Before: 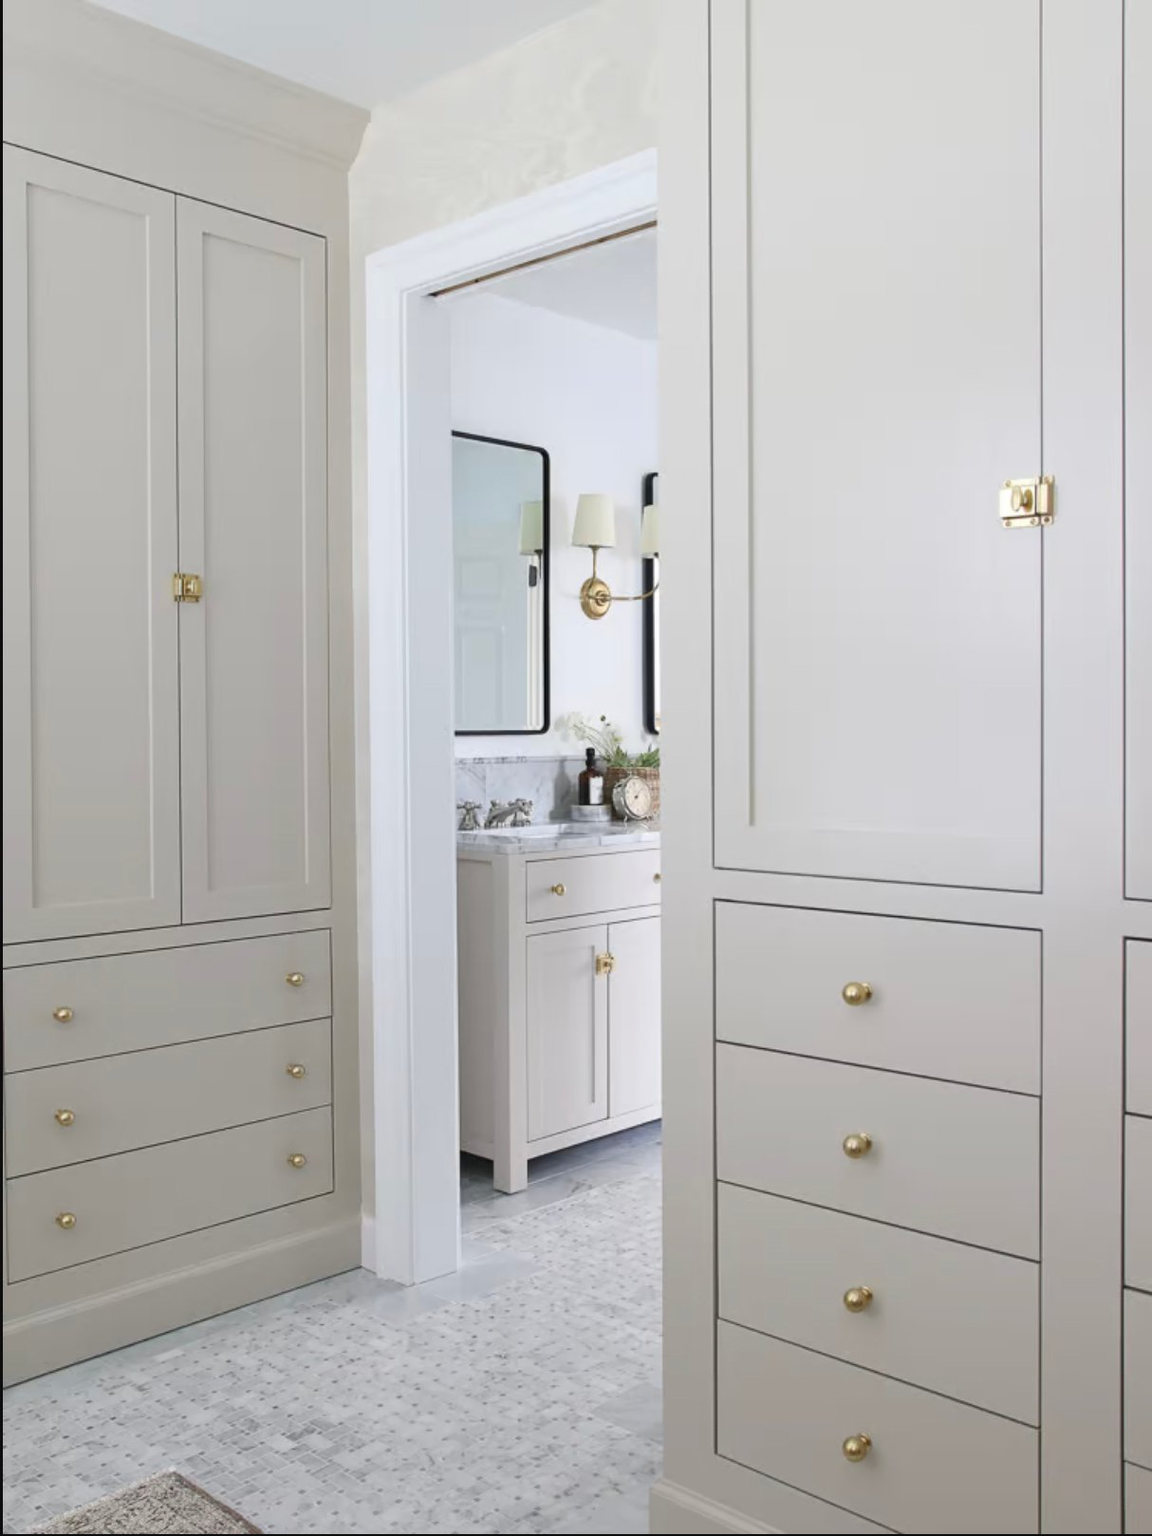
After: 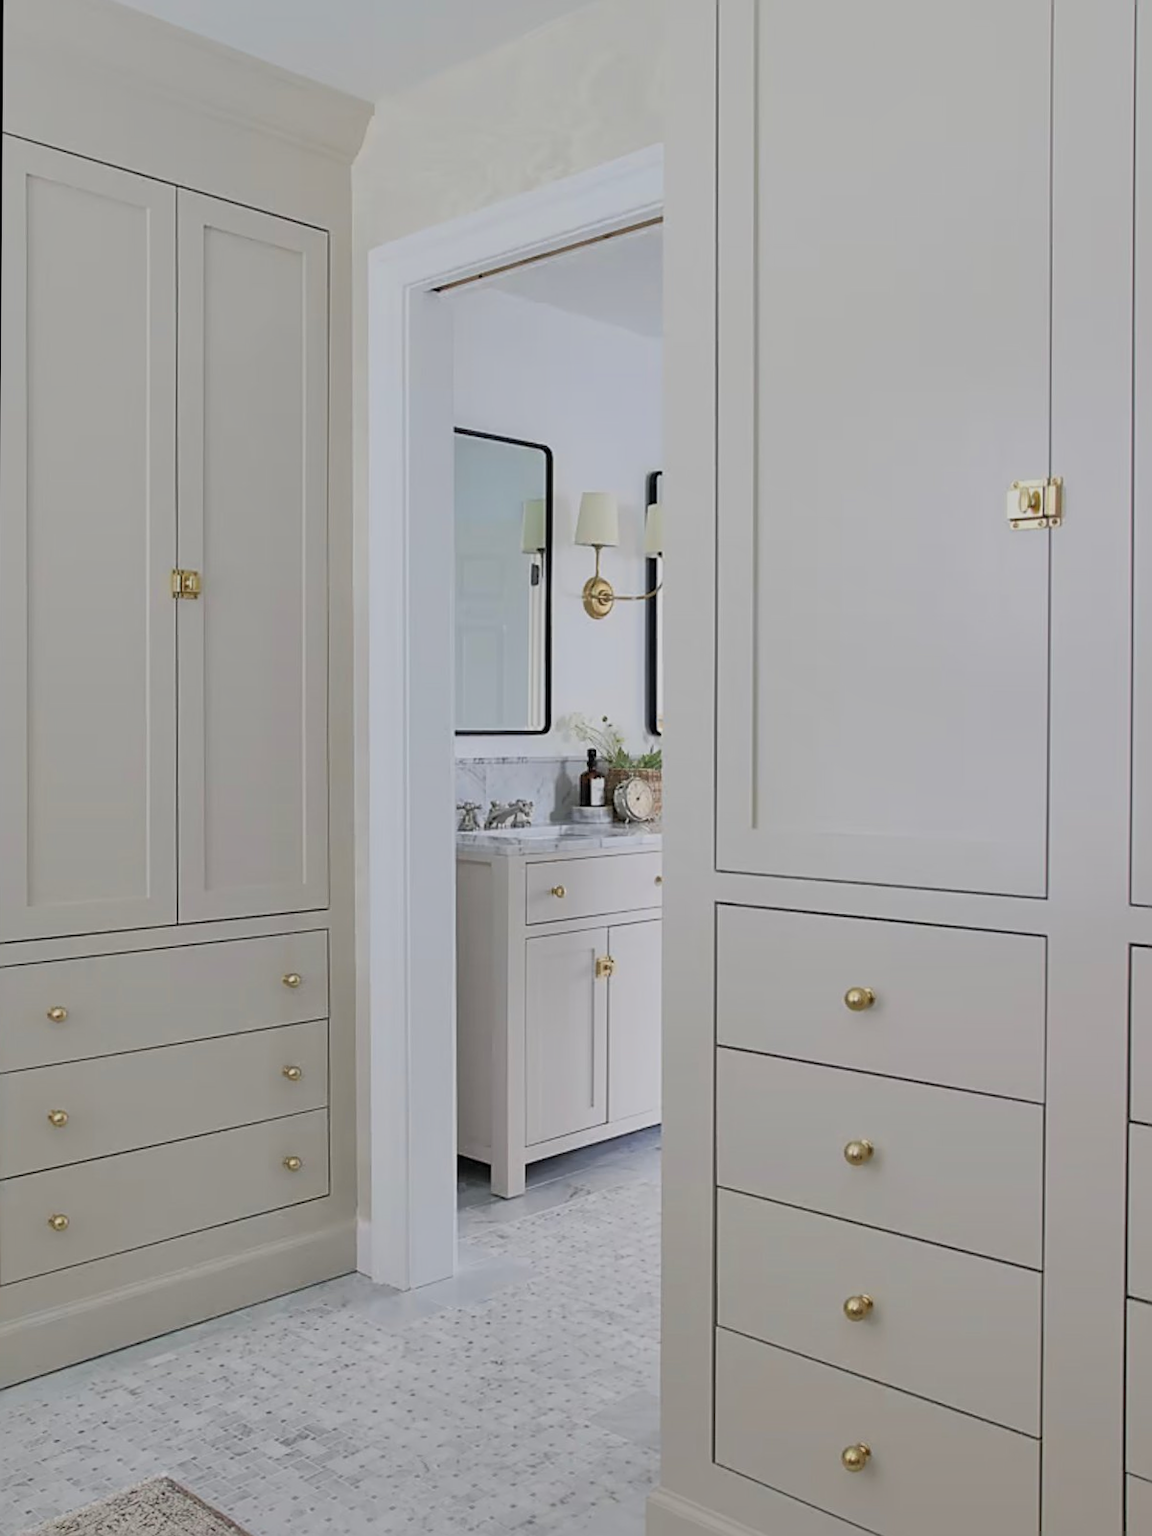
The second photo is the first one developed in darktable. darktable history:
sharpen: on, module defaults
tone equalizer: edges refinement/feathering 500, mask exposure compensation -1.57 EV, preserve details no
crop and rotate: angle -0.414°
filmic rgb: black relative exposure -7.65 EV, white relative exposure 4.56 EV, hardness 3.61, contrast 1.054, color science v6 (2022)
shadows and highlights: on, module defaults
